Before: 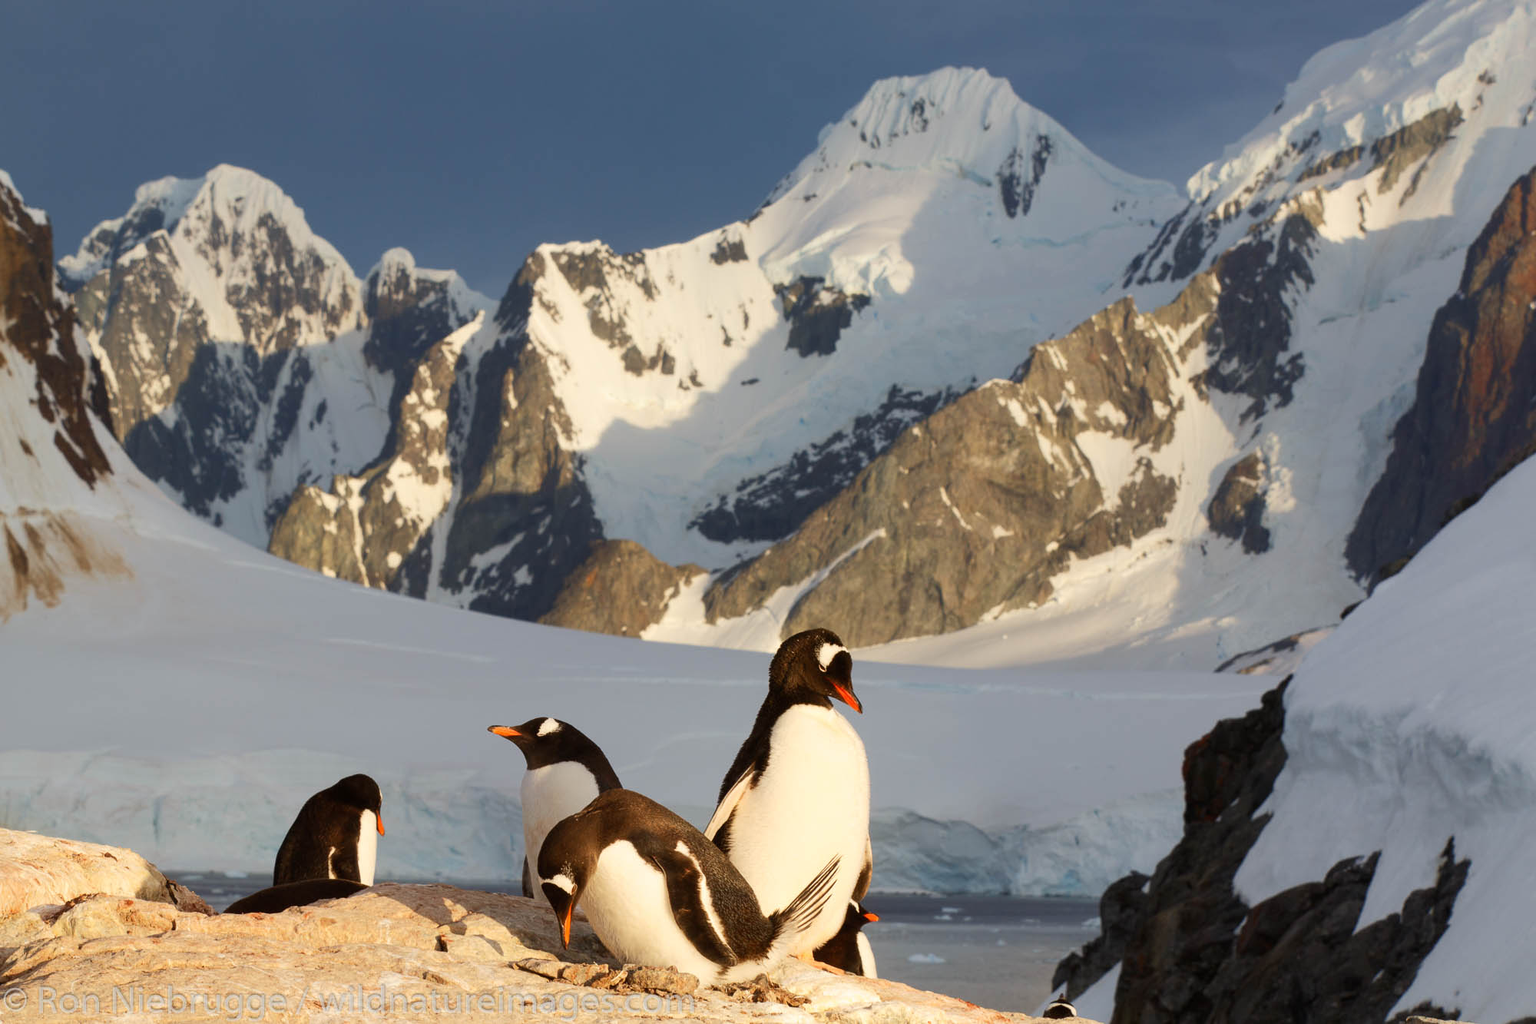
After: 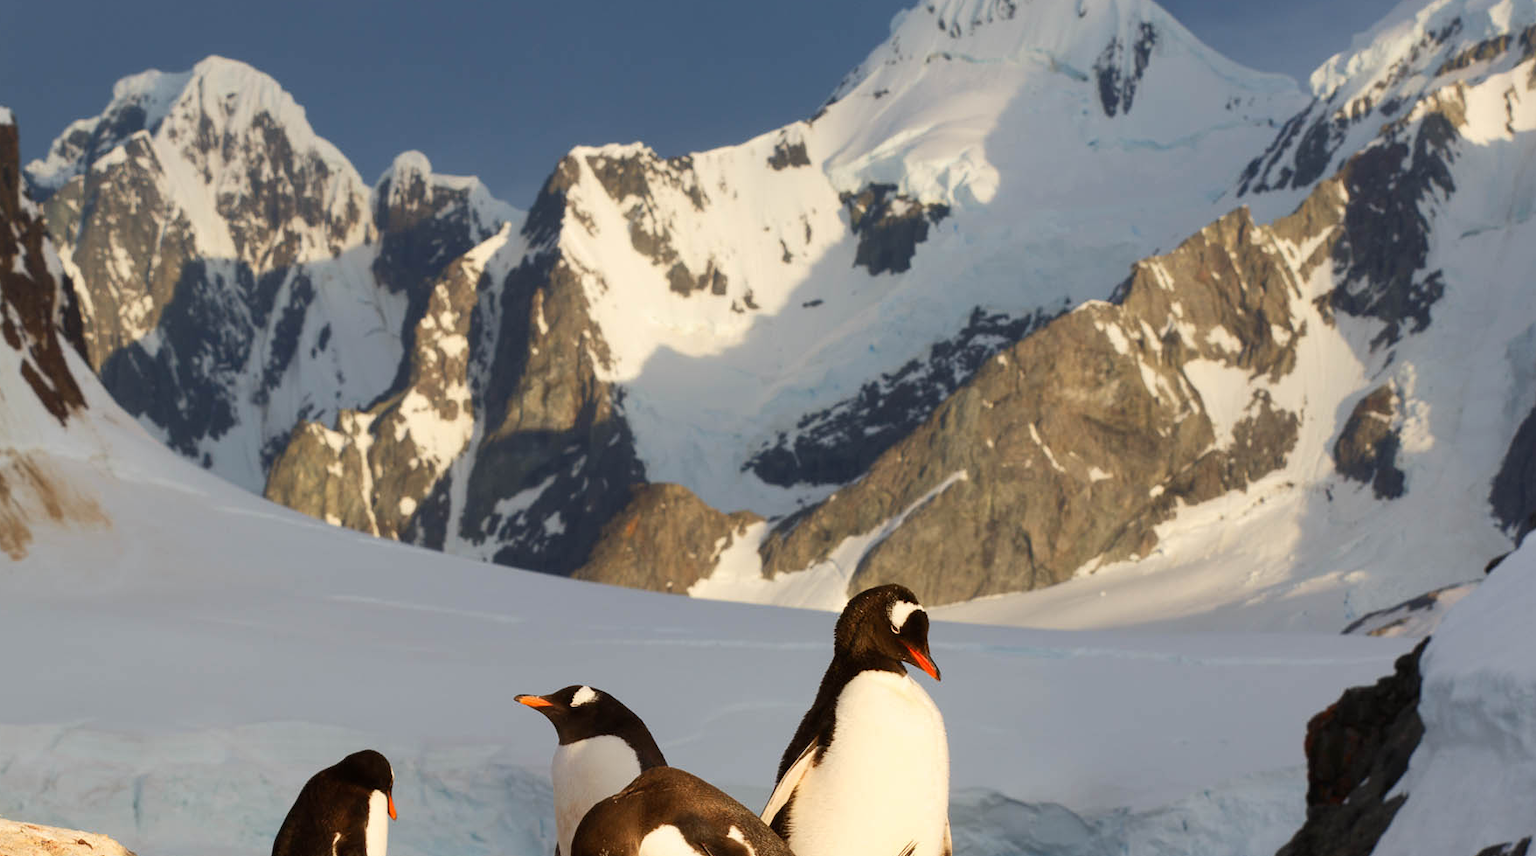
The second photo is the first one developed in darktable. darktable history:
exposure: compensate highlight preservation false
crop and rotate: left 2.375%, top 11.267%, right 9.769%, bottom 15.161%
